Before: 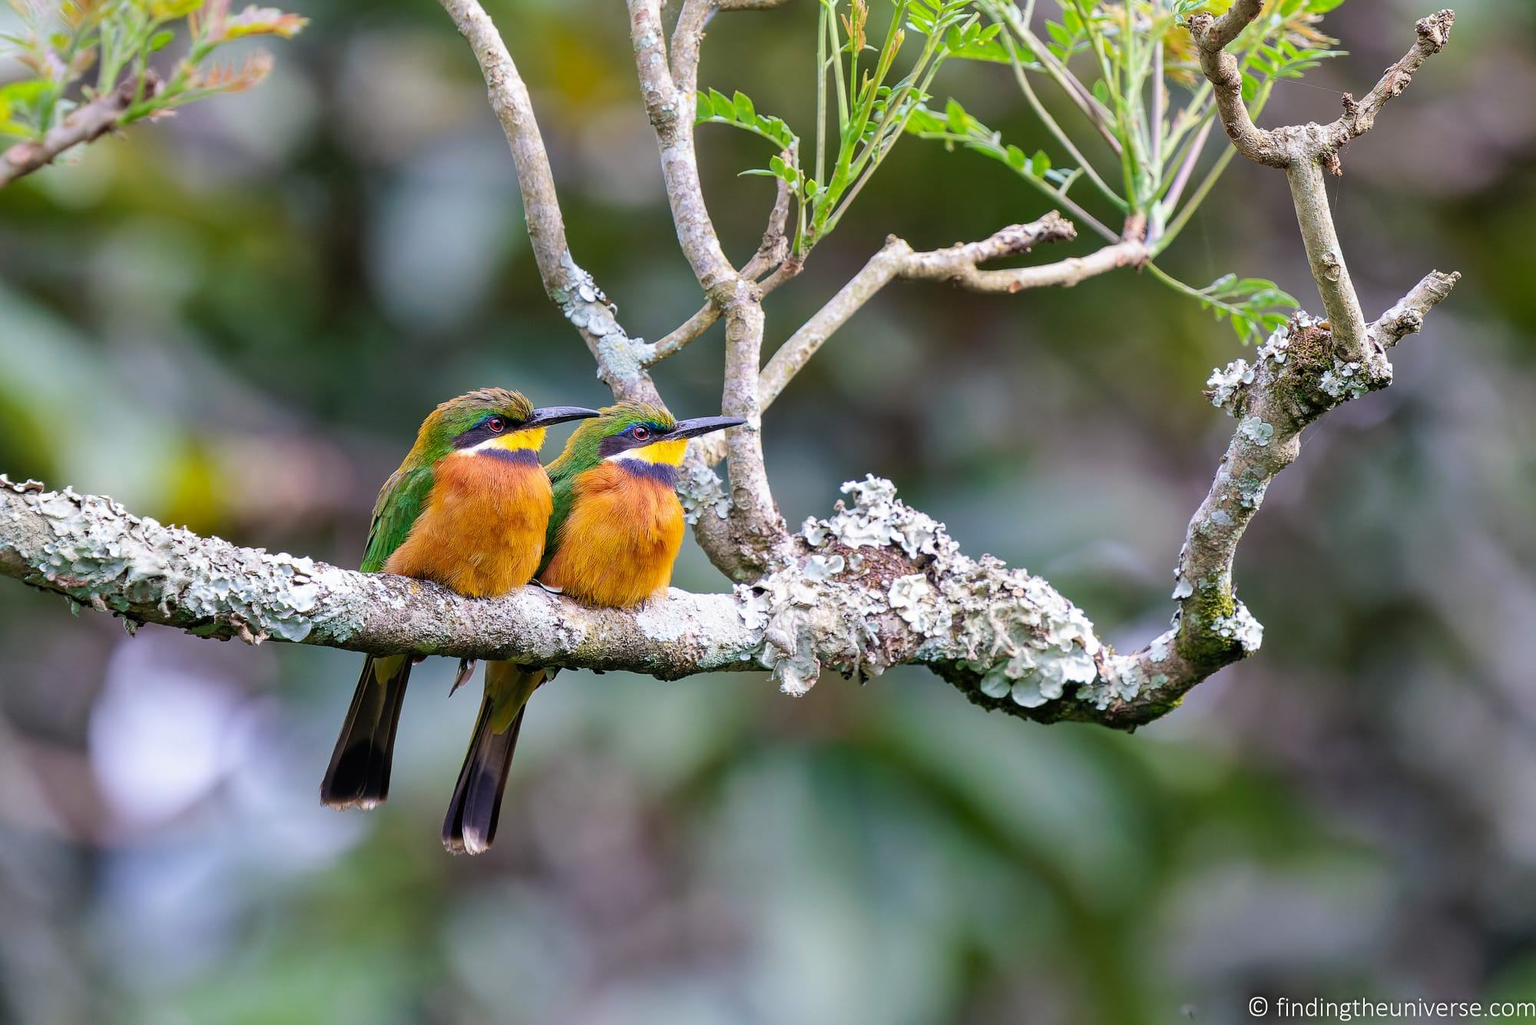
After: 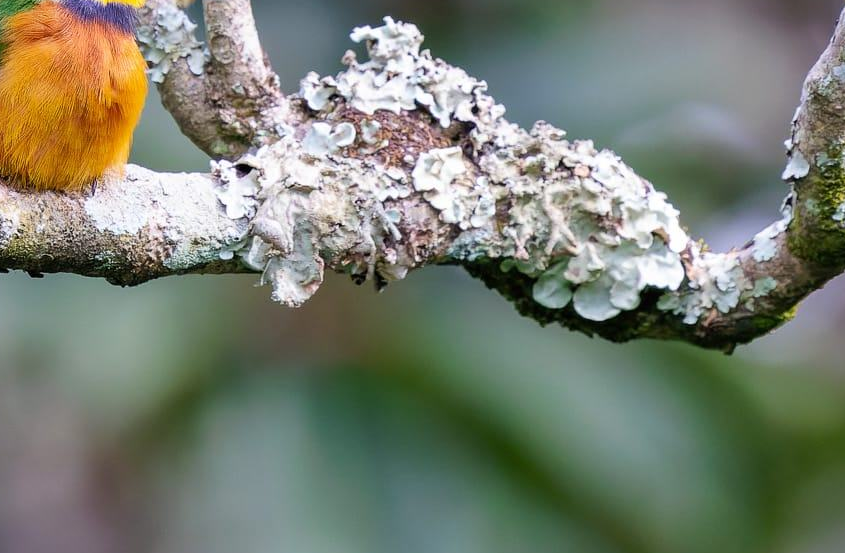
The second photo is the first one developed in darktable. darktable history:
vignetting: fall-off start 100.5%, saturation -0.003
crop: left 37.212%, top 45.005%, right 20.489%, bottom 13.513%
